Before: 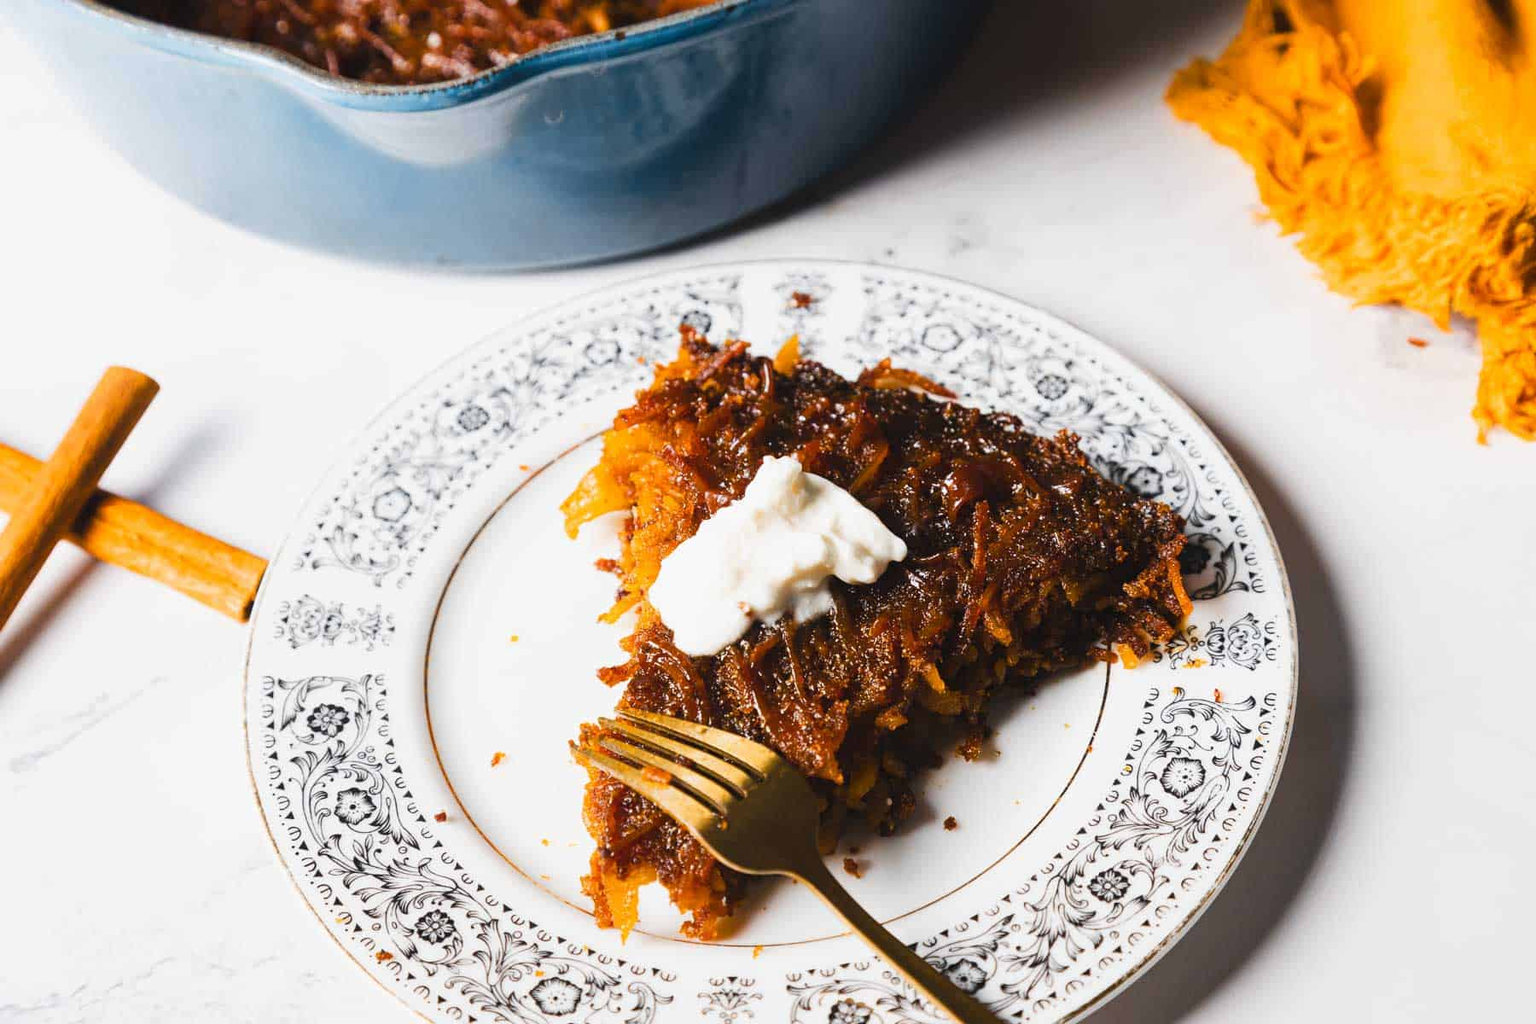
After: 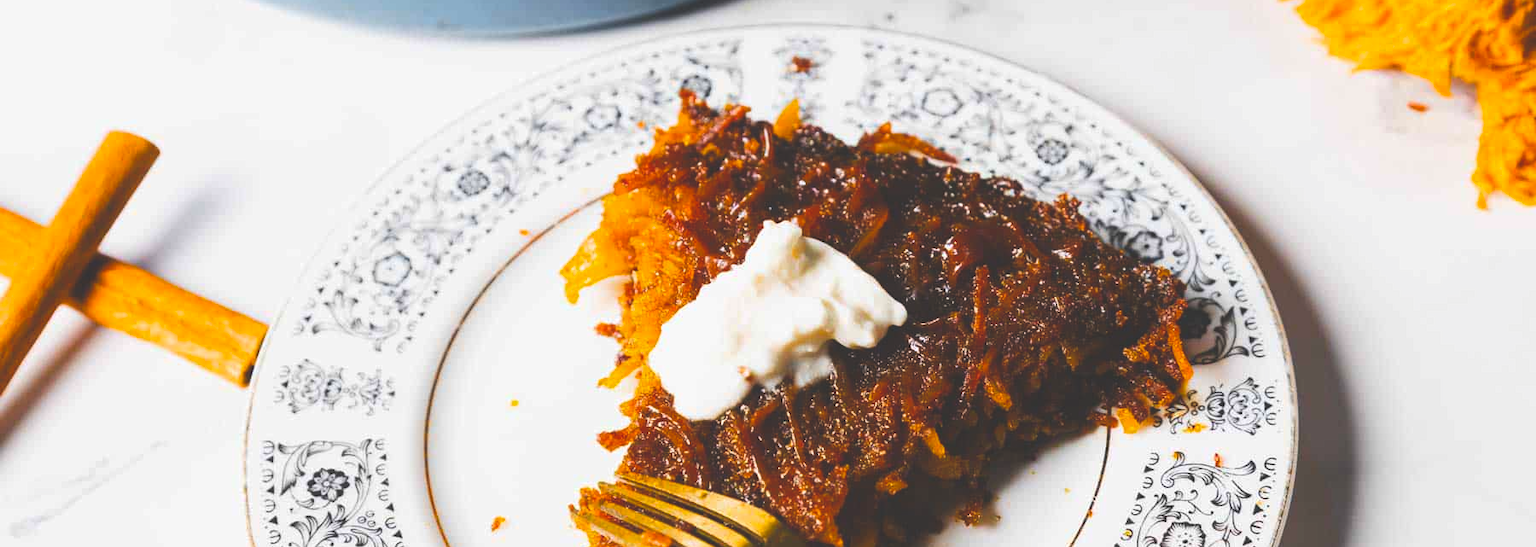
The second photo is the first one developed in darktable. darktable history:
exposure: black level correction -0.028, compensate highlight preservation false
crop and rotate: top 23.043%, bottom 23.437%
color balance rgb: perceptual saturation grading › global saturation 25%, global vibrance 20%
